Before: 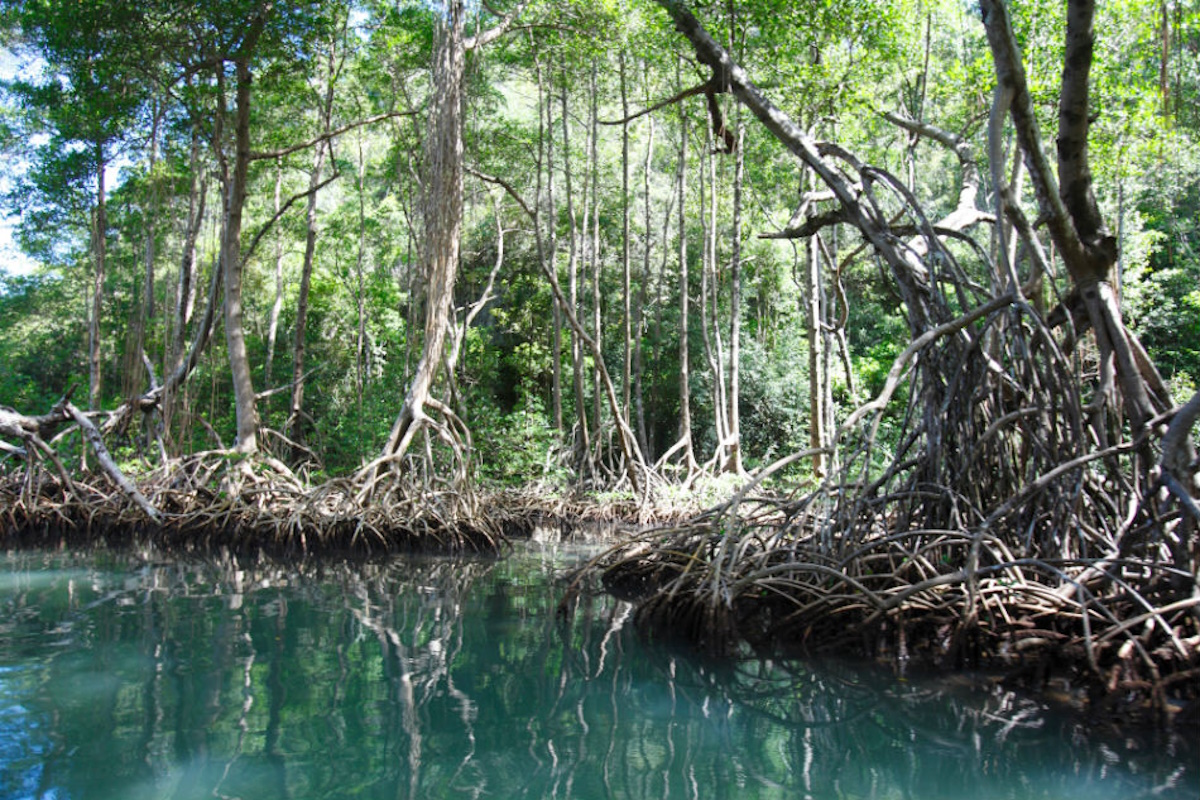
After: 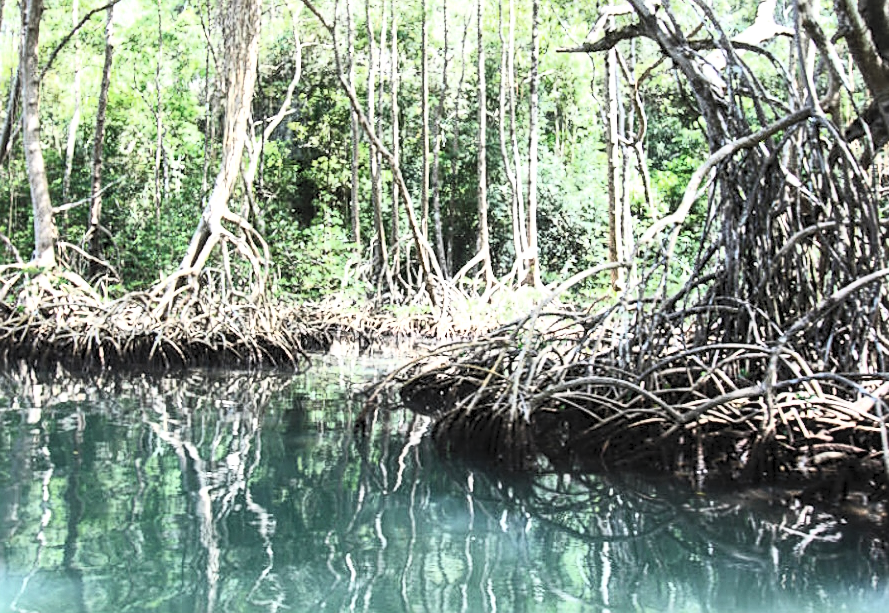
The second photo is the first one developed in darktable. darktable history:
sharpen: on, module defaults
local contrast: on, module defaults
contrast brightness saturation: contrast 0.444, brightness 0.561, saturation -0.193
color zones: curves: ch0 [(0, 0.465) (0.092, 0.596) (0.289, 0.464) (0.429, 0.453) (0.571, 0.464) (0.714, 0.455) (0.857, 0.462) (1, 0.465)]
crop: left 16.865%, top 23.345%, right 8.983%
tone equalizer: -8 EV -0.725 EV, -7 EV -0.714 EV, -6 EV -0.598 EV, -5 EV -0.365 EV, -3 EV 0.369 EV, -2 EV 0.6 EV, -1 EV 0.677 EV, +0 EV 0.757 EV
